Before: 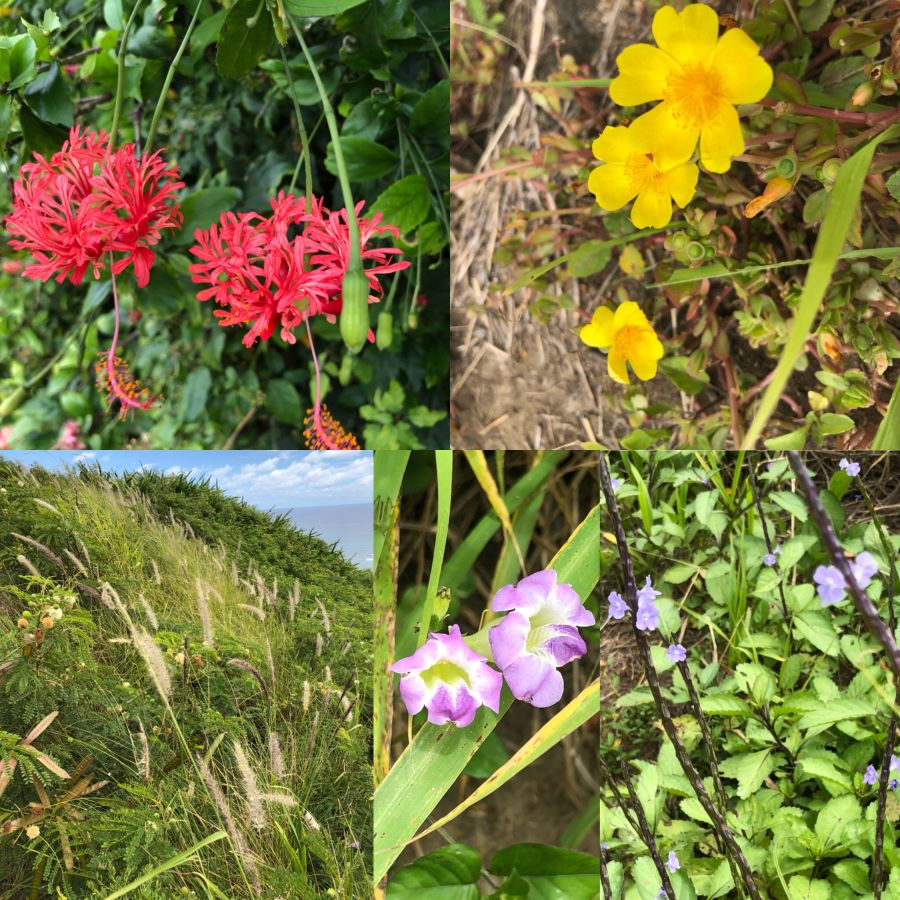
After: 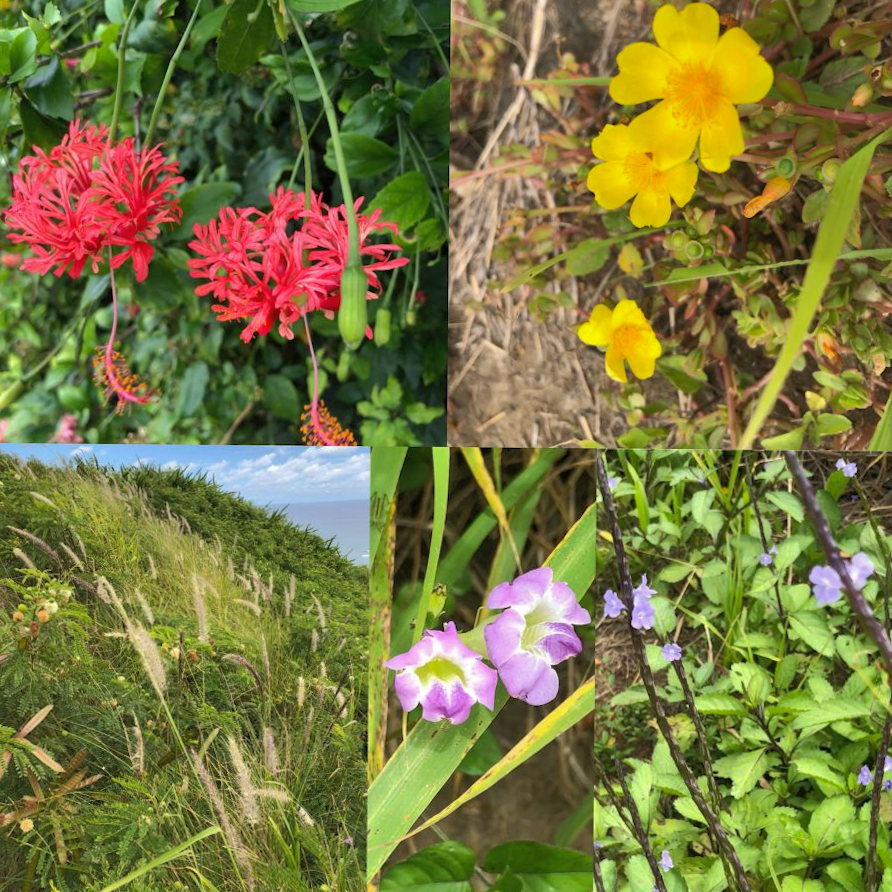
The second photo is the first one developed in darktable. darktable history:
crop and rotate: angle -0.5°
shadows and highlights: on, module defaults
